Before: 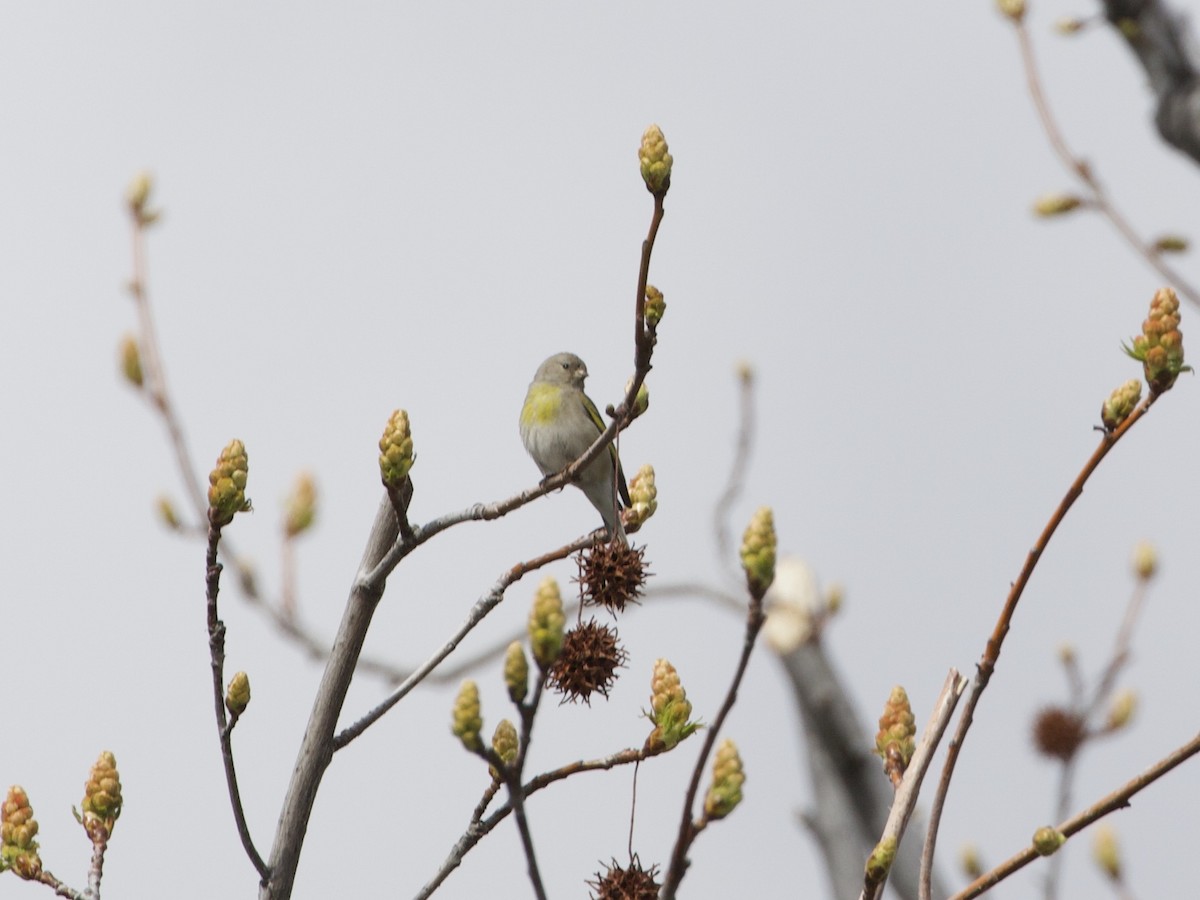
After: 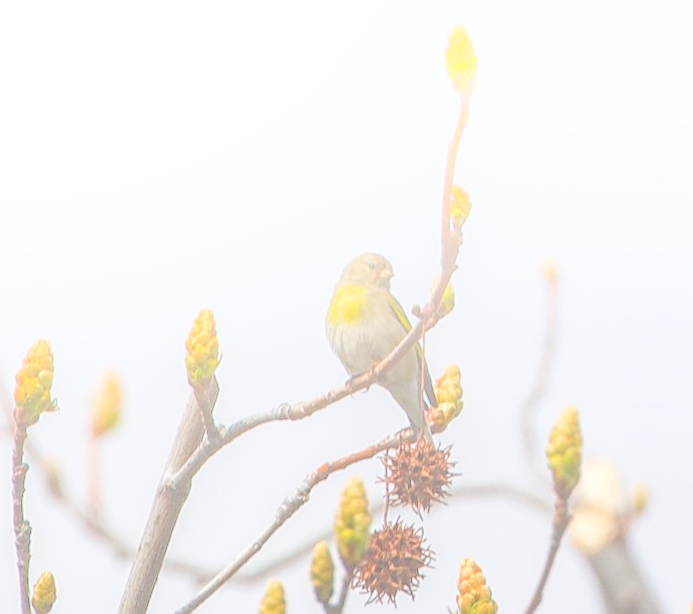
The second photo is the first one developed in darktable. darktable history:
bloom: size 38%, threshold 95%, strength 30%
crop: left 16.202%, top 11.208%, right 26.045%, bottom 20.557%
sharpen: on, module defaults
local contrast: detail 203%
